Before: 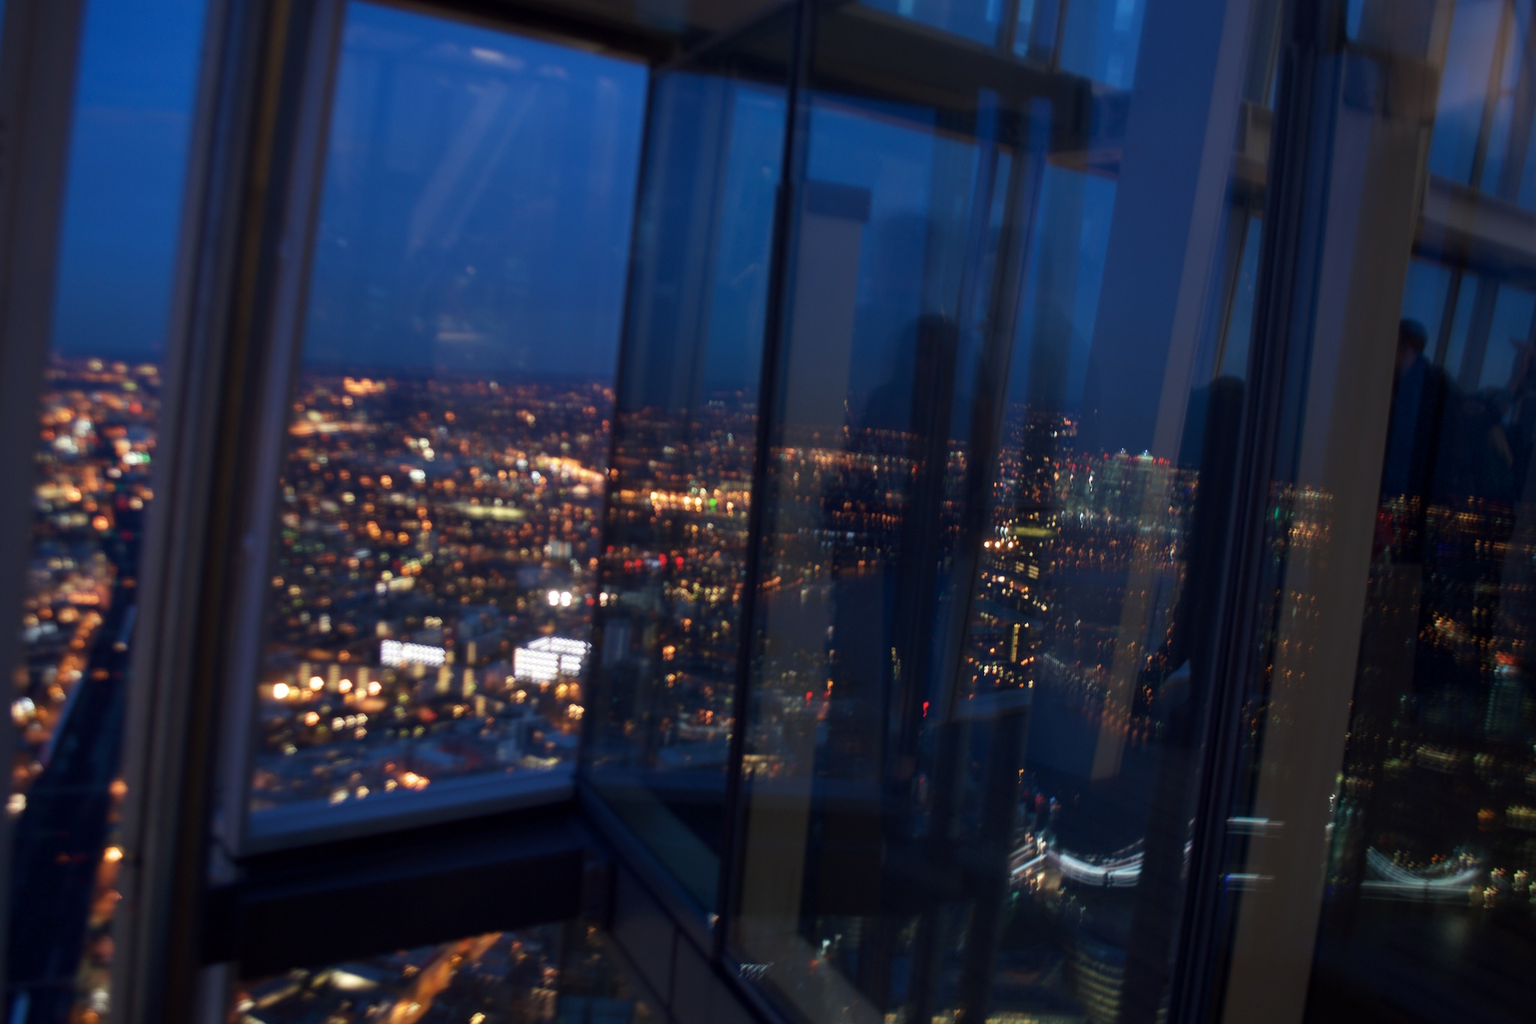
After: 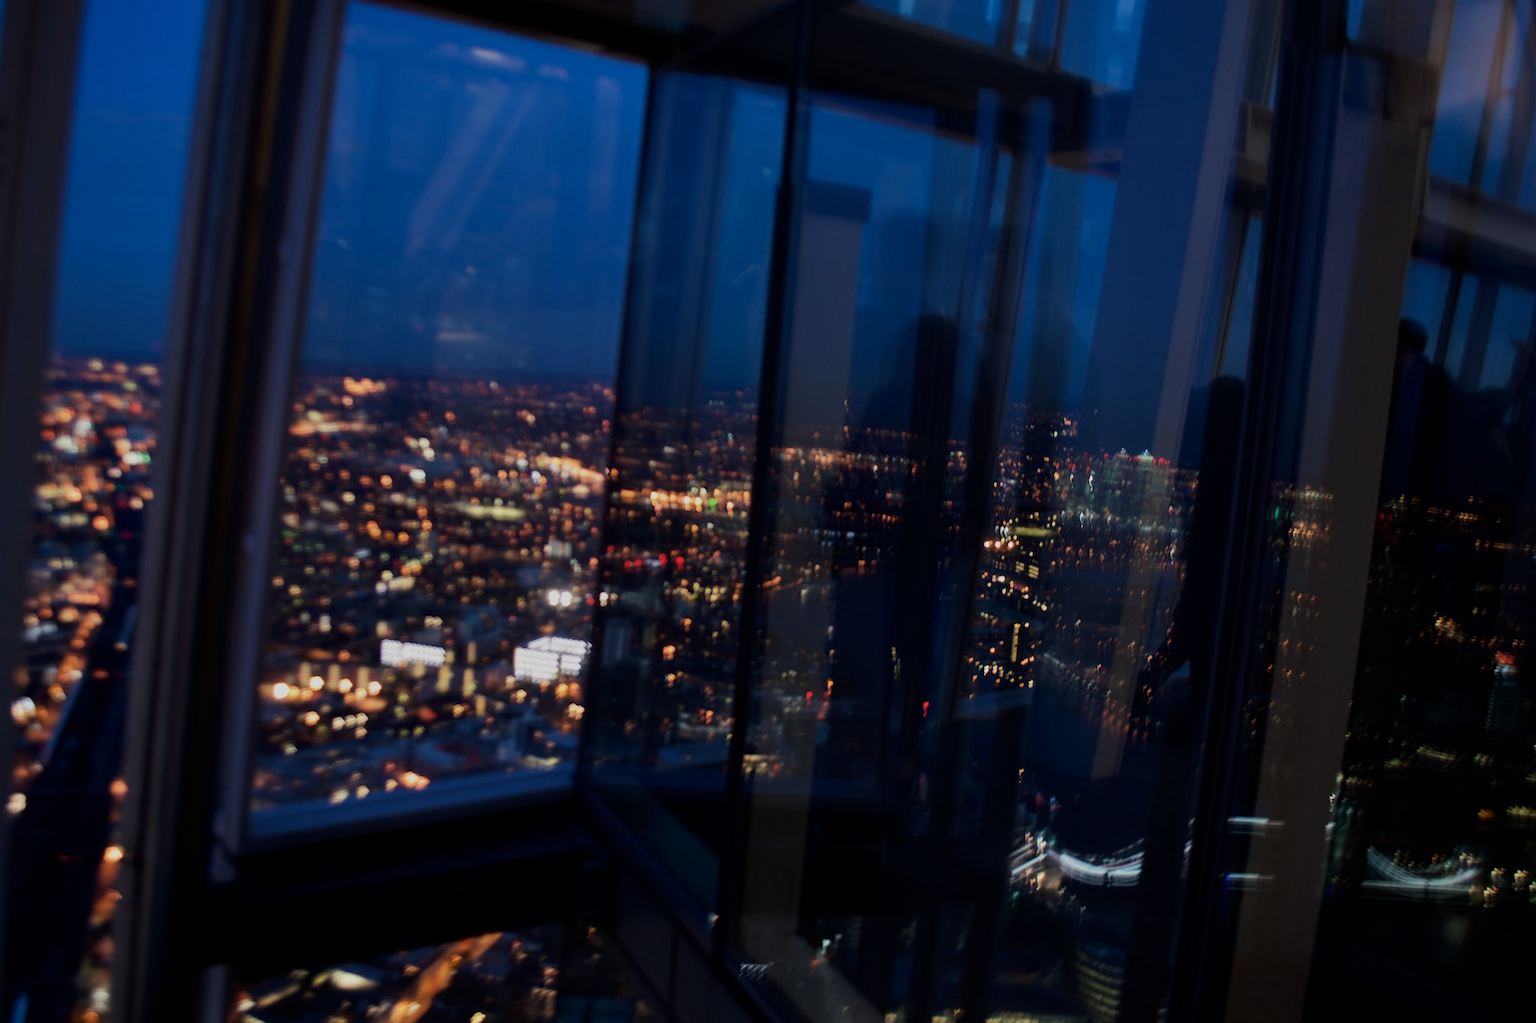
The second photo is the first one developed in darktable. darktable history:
contrast brightness saturation: brightness -0.098
shadows and highlights: shadows 24.61, highlights -76.99, soften with gaussian
filmic rgb: black relative exposure -7.79 EV, white relative exposure 4.32 EV, hardness 3.9
